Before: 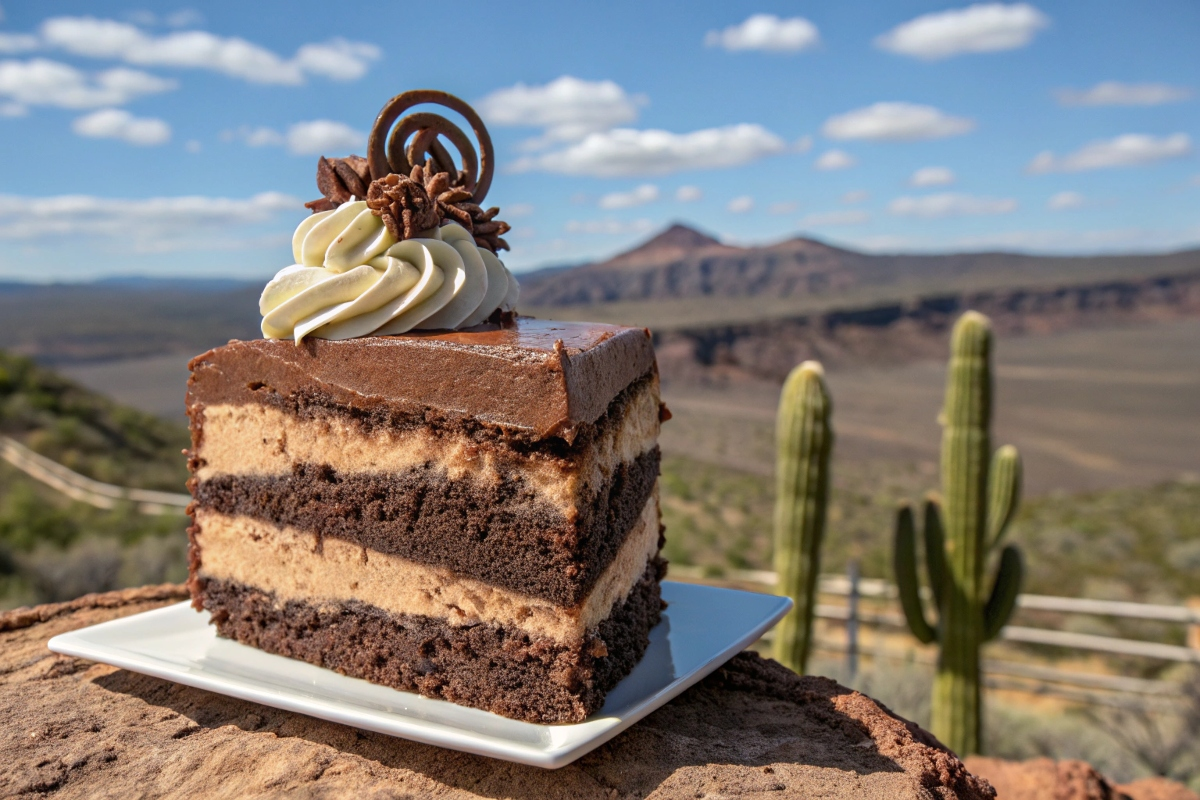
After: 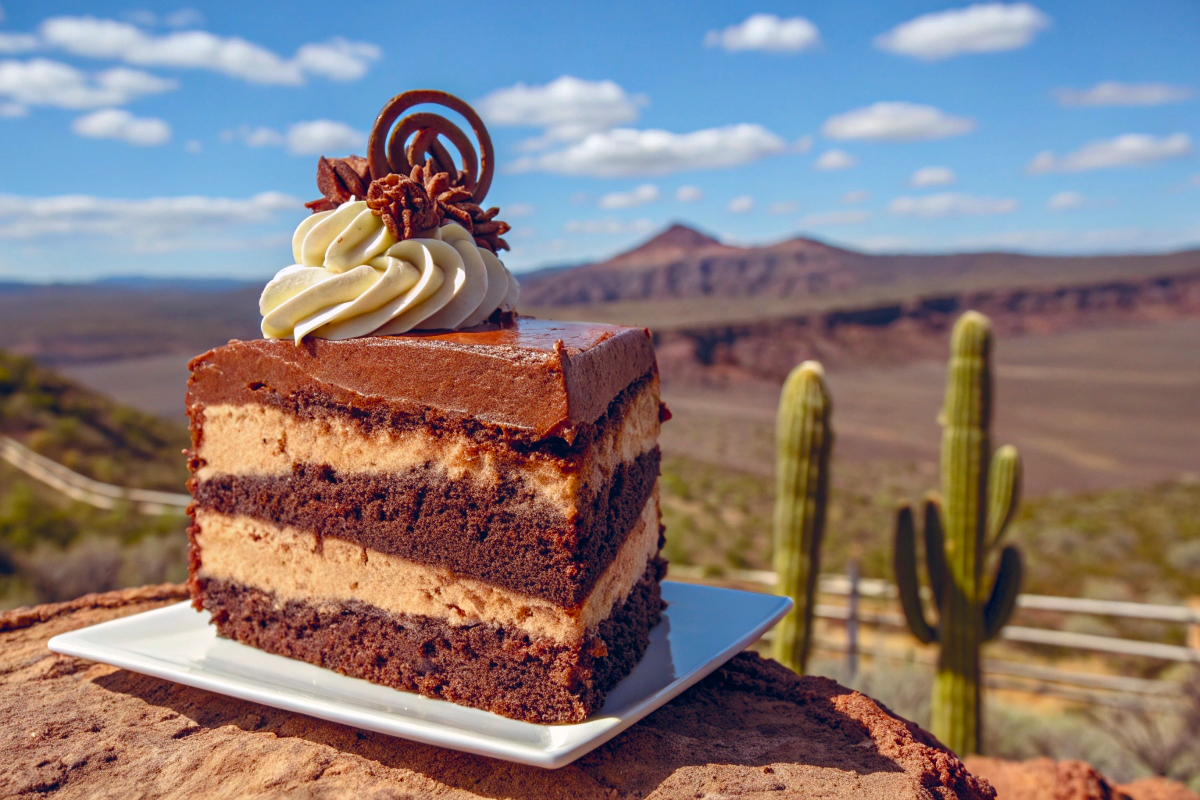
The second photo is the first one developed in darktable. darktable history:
color balance rgb: shadows lift › chroma 9.866%, shadows lift › hue 42.43°, global offset › luminance 0.378%, global offset › chroma 0.206%, global offset › hue 255.74°, perceptual saturation grading › global saturation 35.095%, perceptual saturation grading › highlights -29.982%, perceptual saturation grading › shadows 35.698%, global vibrance 20%
